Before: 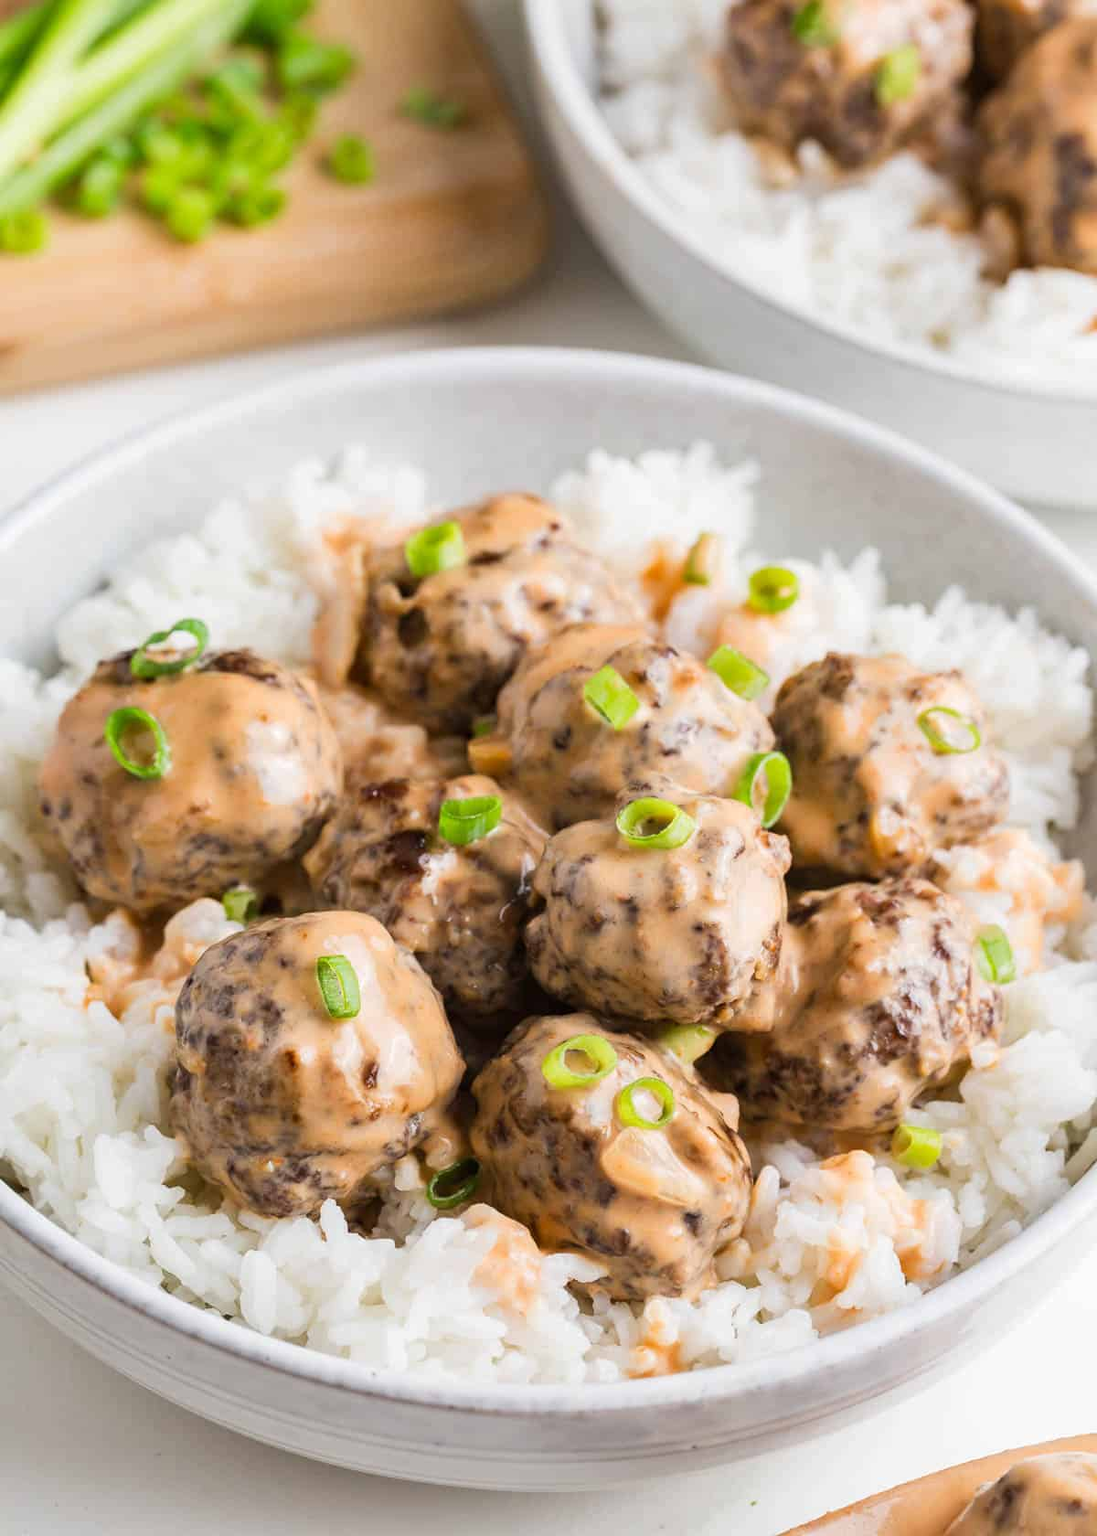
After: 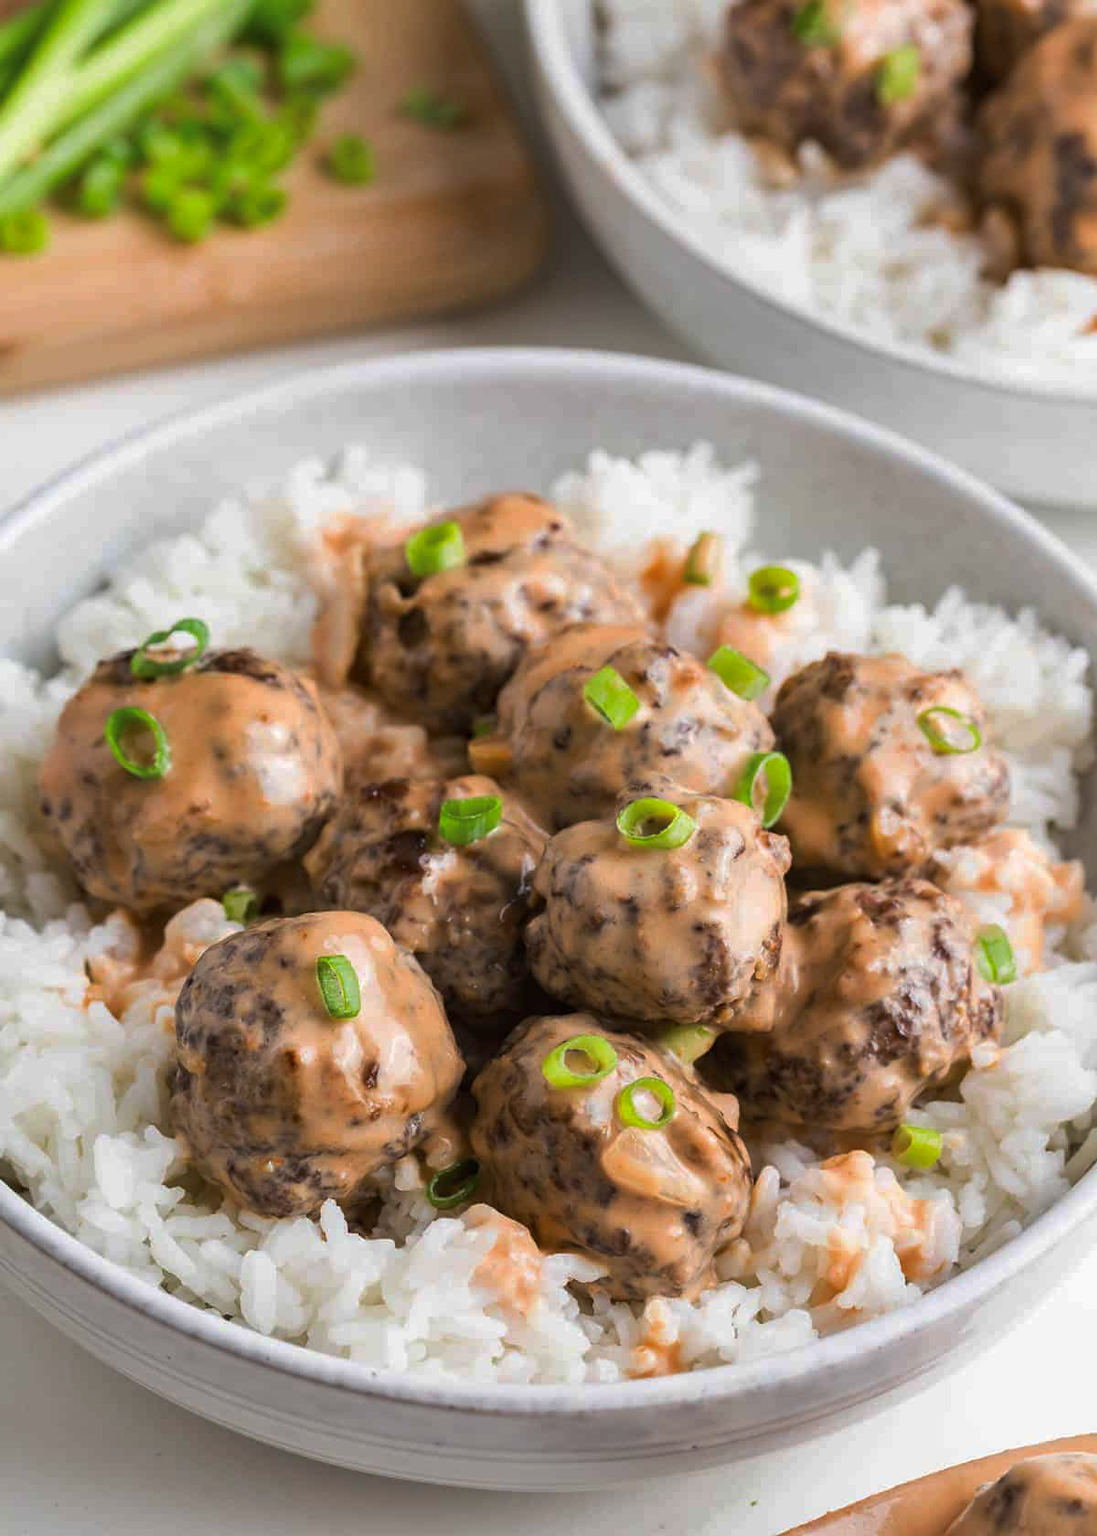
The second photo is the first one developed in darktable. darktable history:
tone curve: curves: ch0 [(0, 0) (0.797, 0.684) (1, 1)], preserve colors none
